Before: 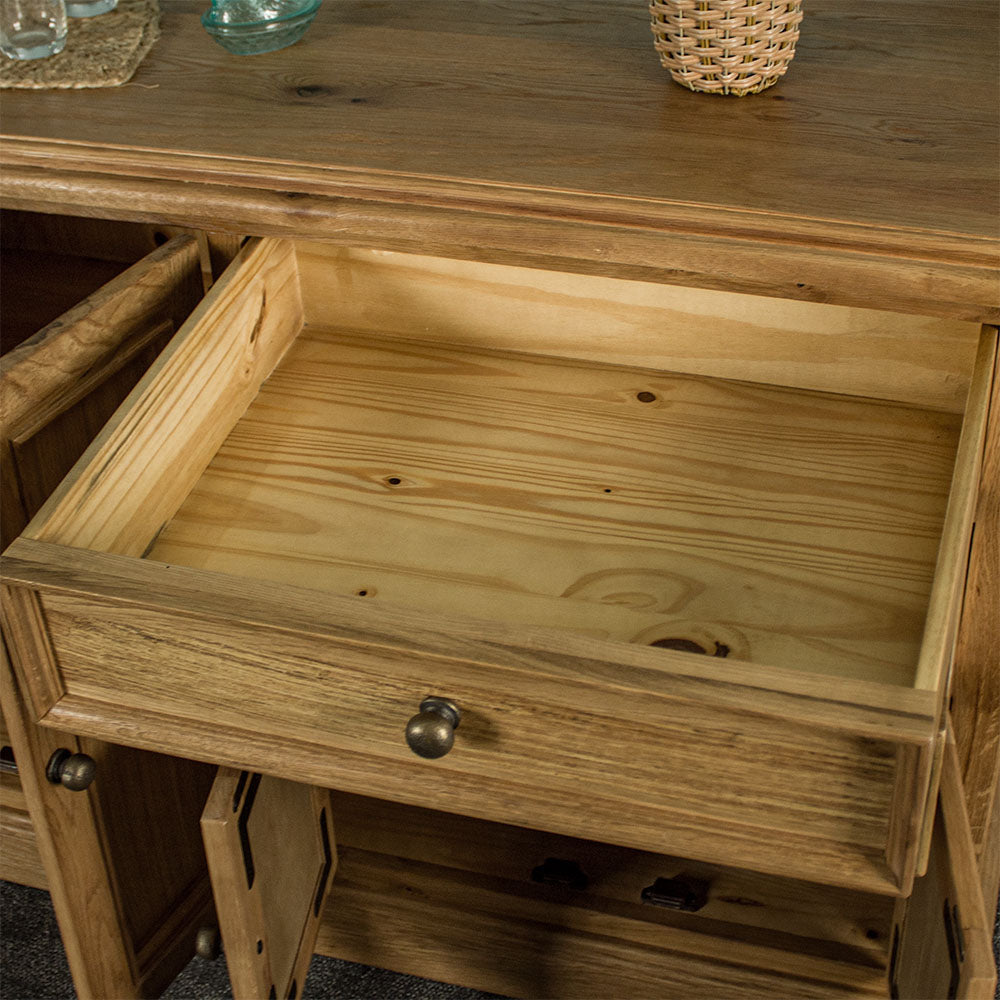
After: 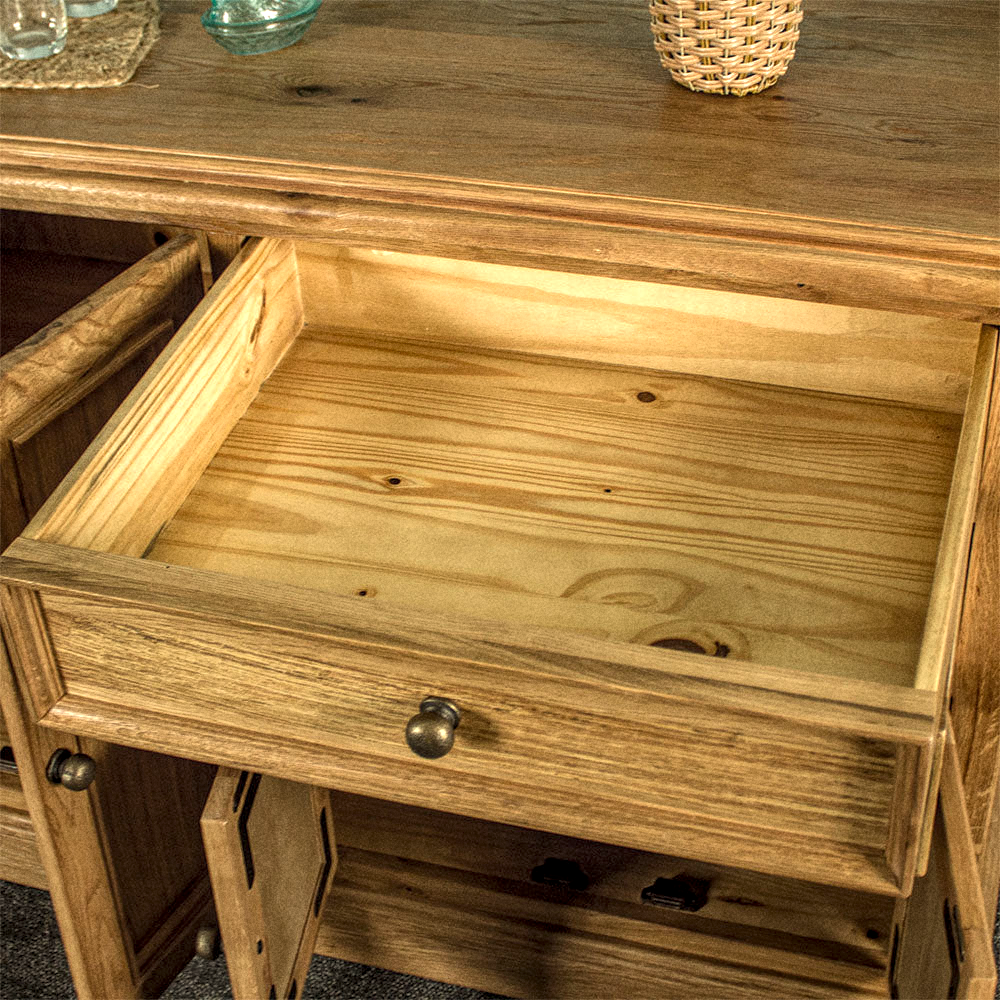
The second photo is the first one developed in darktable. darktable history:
white balance: red 1.029, blue 0.92
exposure: black level correction 0, exposure 0.7 EV, compensate exposure bias true, compensate highlight preservation false
local contrast: highlights 99%, shadows 86%, detail 160%, midtone range 0.2
grain: coarseness 22.88 ISO
